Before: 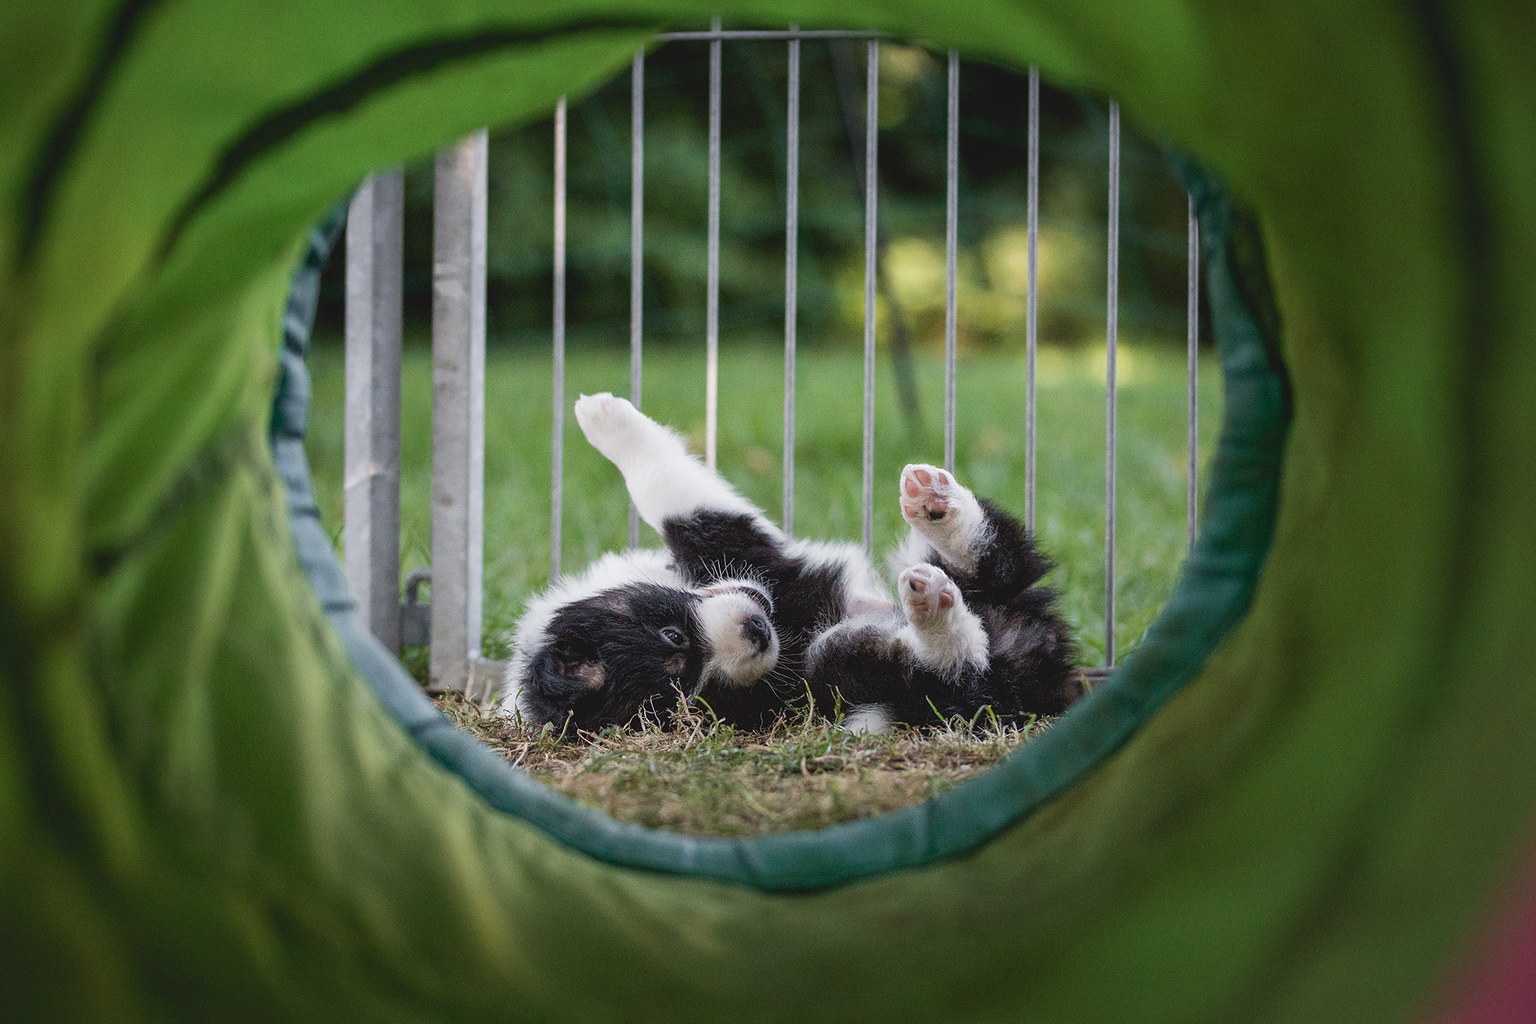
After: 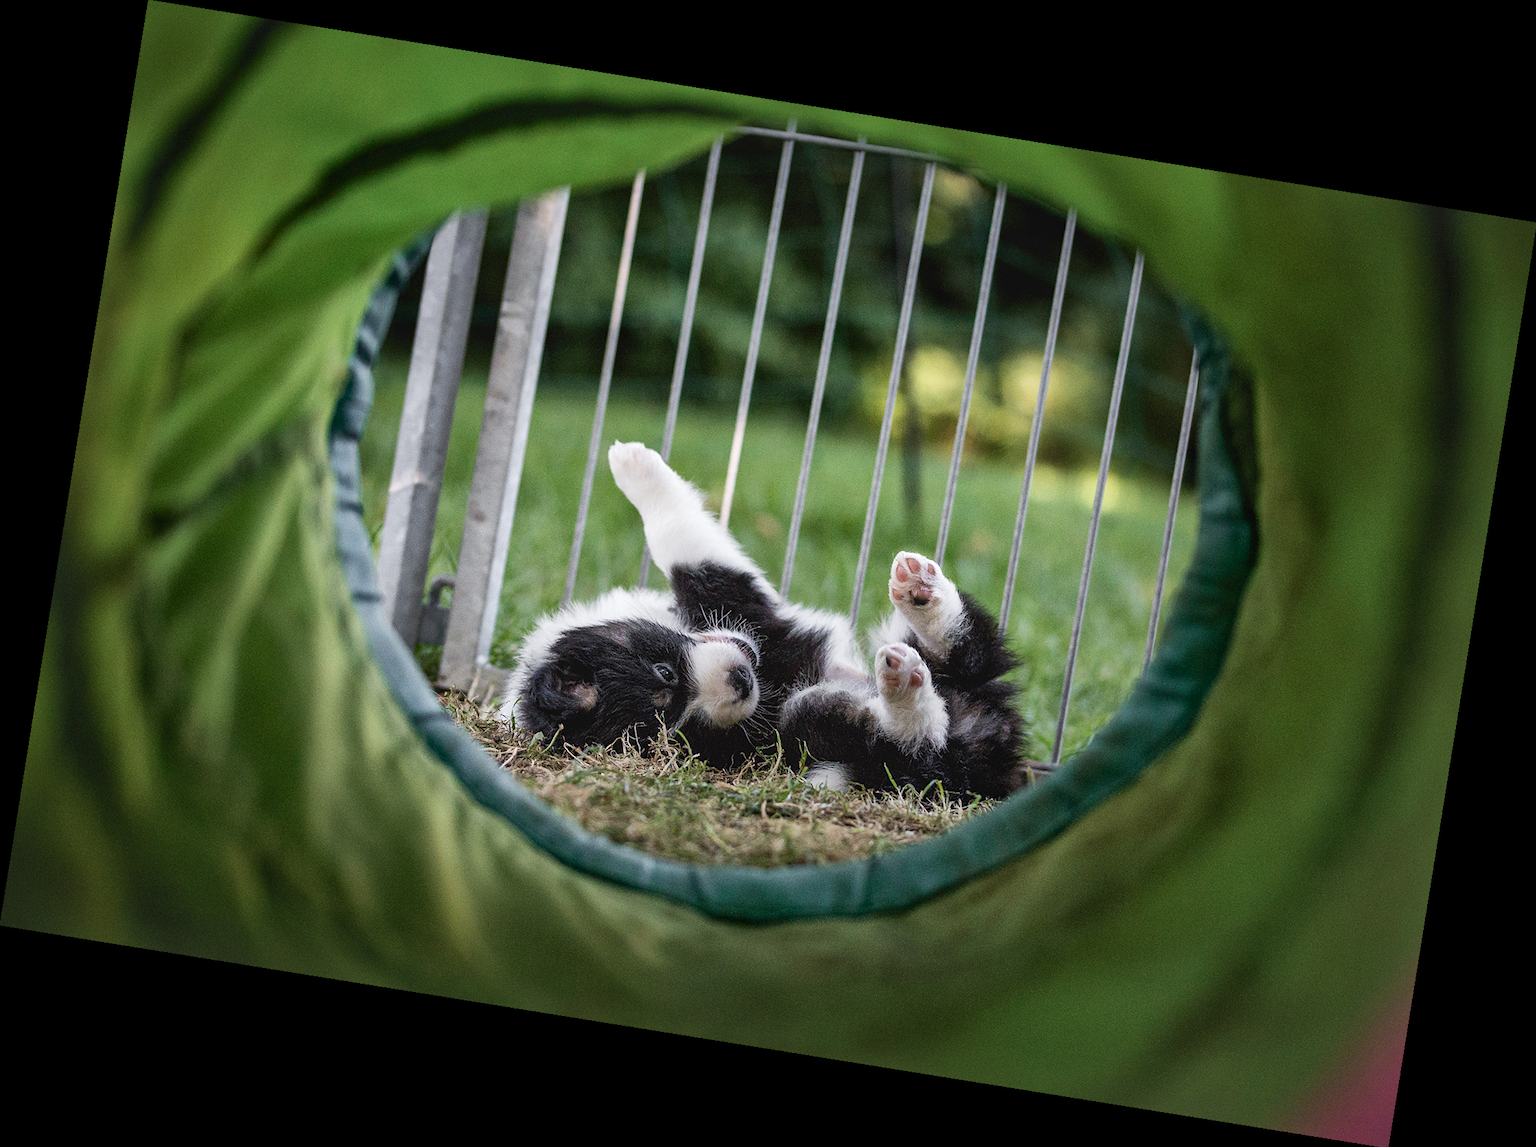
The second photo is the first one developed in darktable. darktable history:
local contrast: mode bilateral grid, contrast 20, coarseness 50, detail 148%, midtone range 0.2
rotate and perspective: rotation 9.12°, automatic cropping off
